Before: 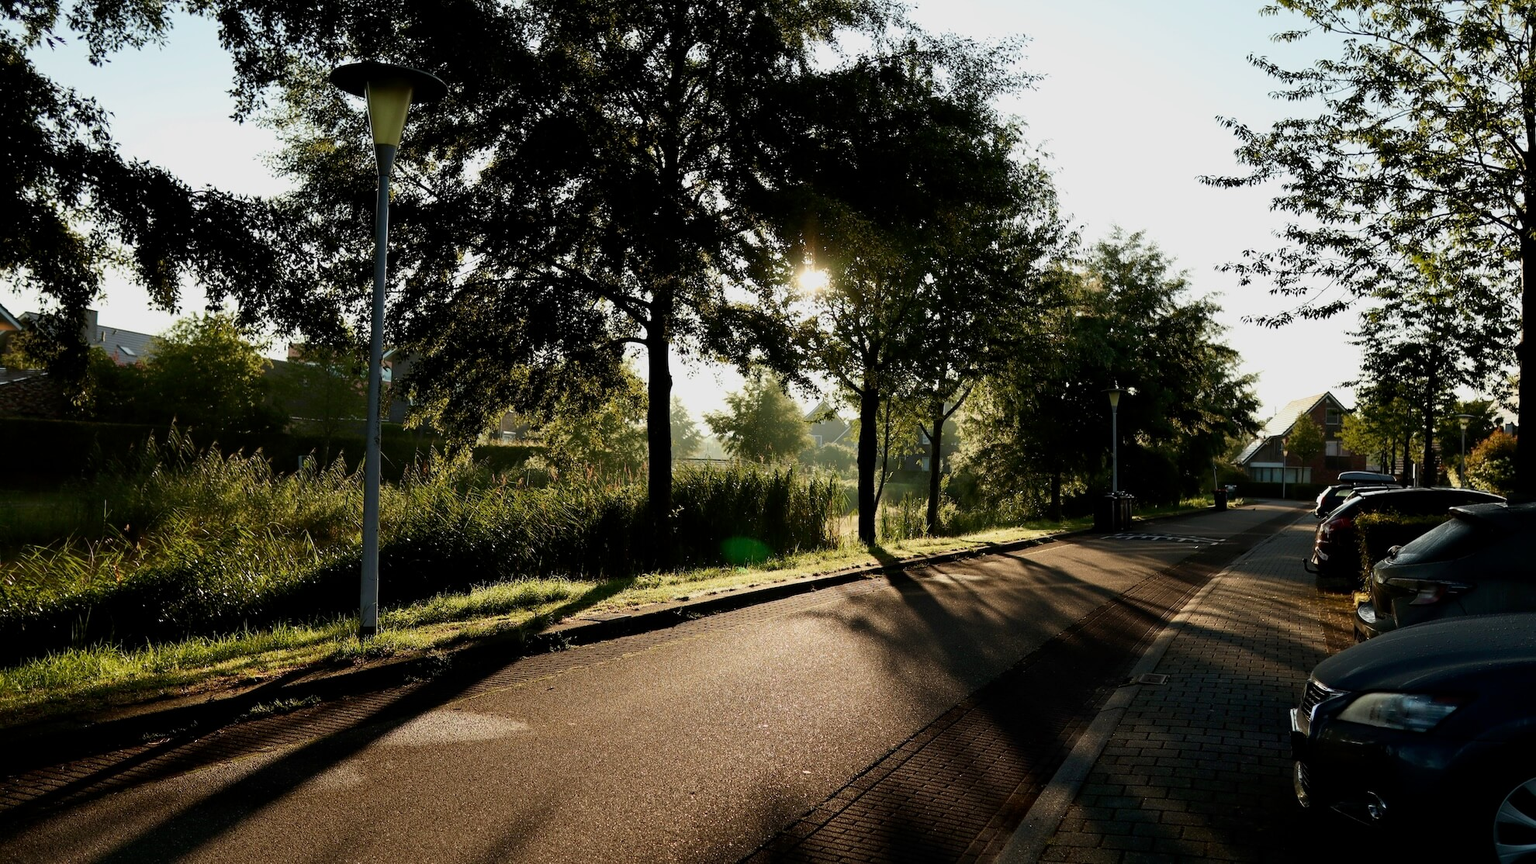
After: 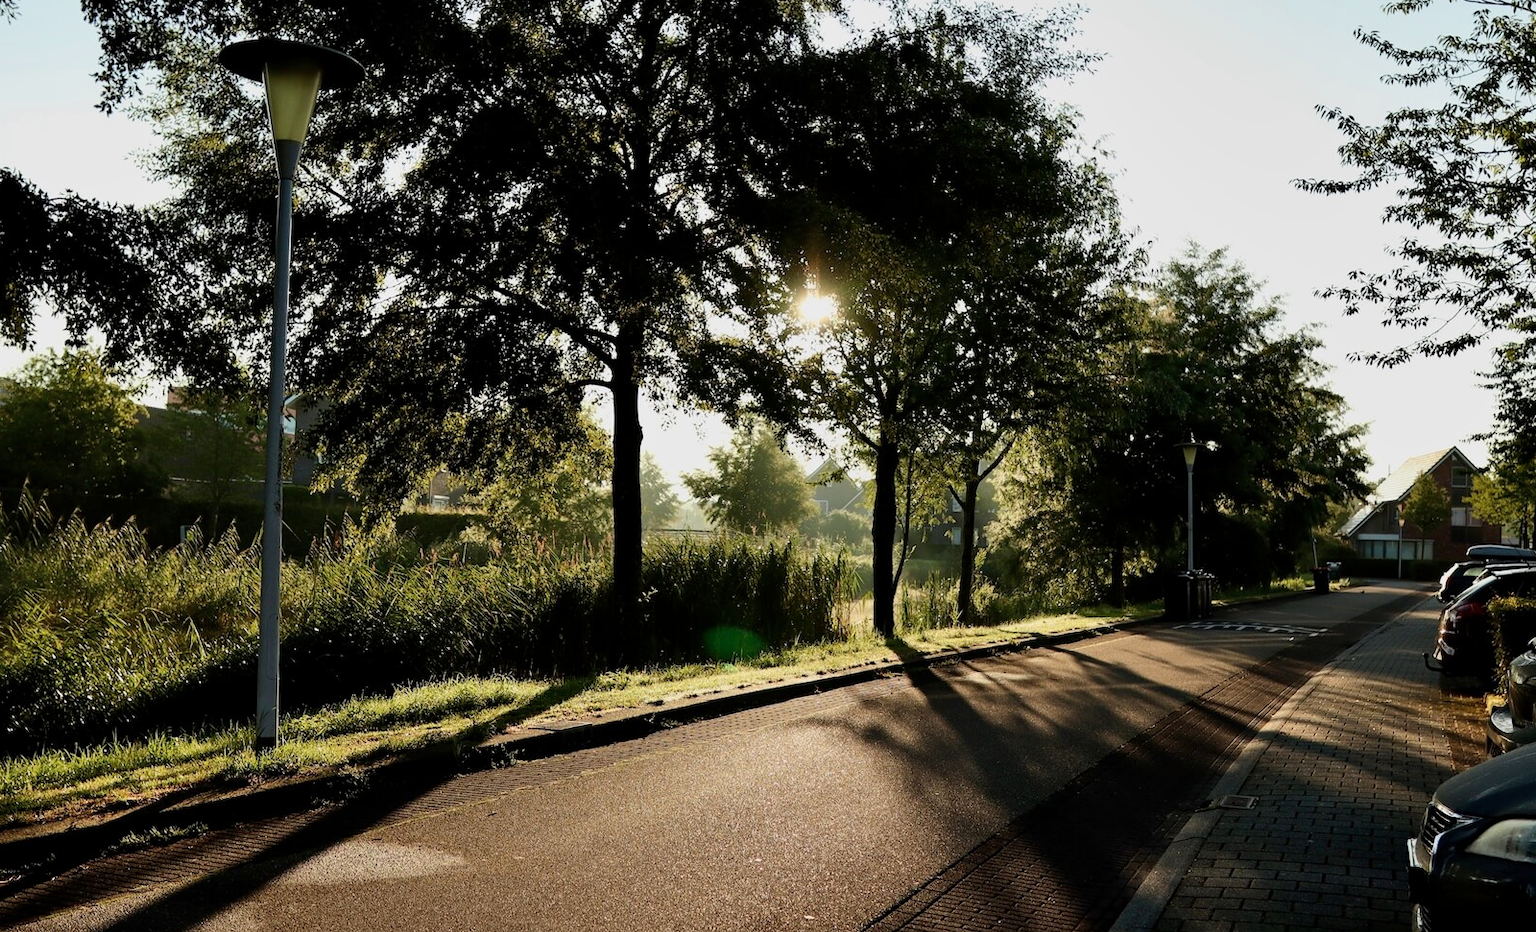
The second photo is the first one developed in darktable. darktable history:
shadows and highlights: shadows 34.15, highlights -34.99, soften with gaussian
tone equalizer: on, module defaults
crop: left 9.953%, top 3.628%, right 9.203%, bottom 9.121%
